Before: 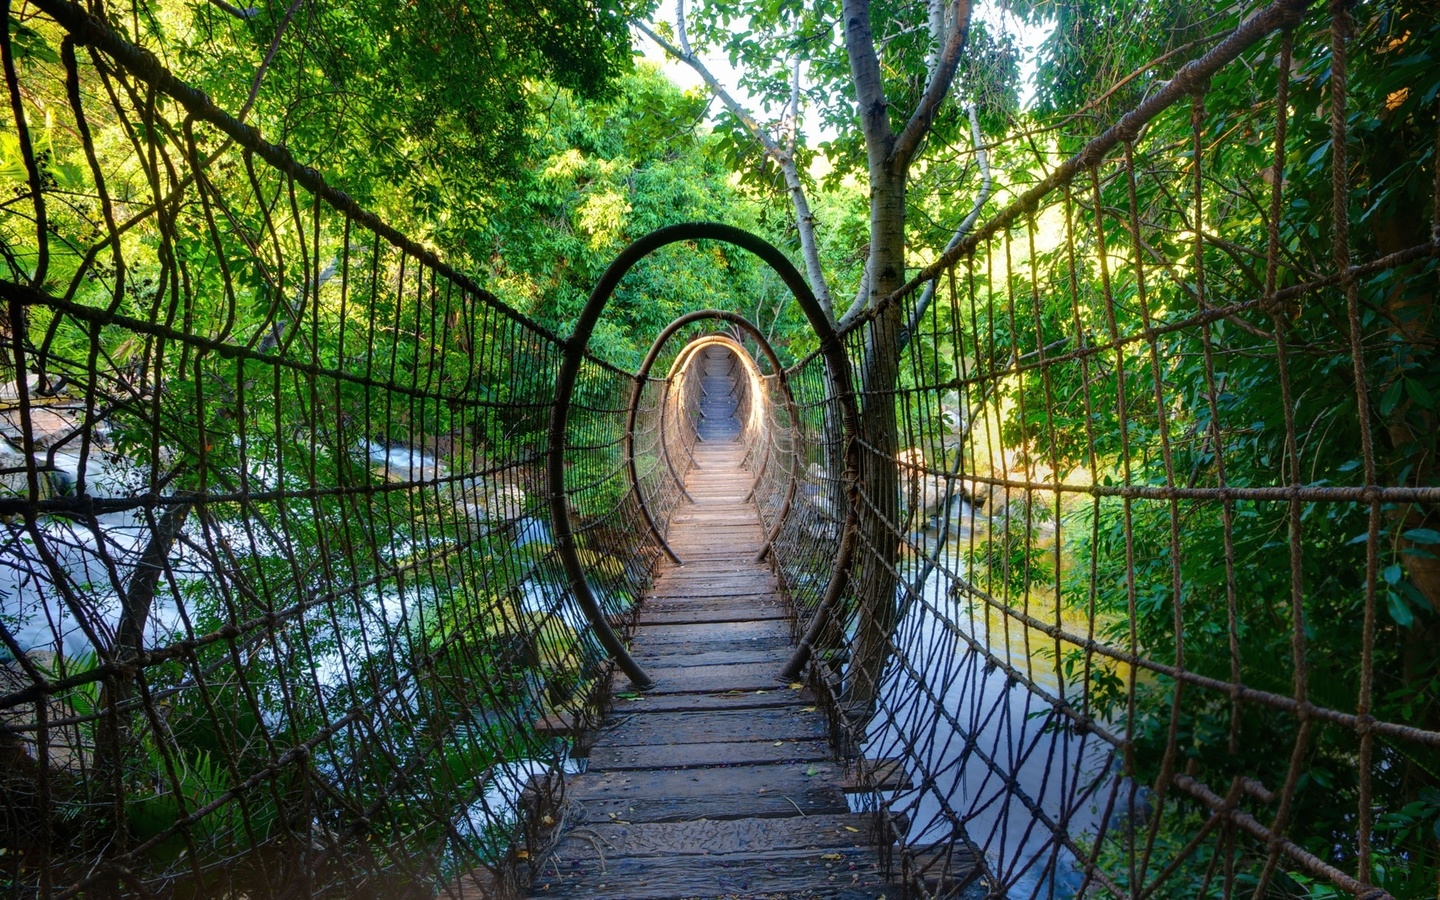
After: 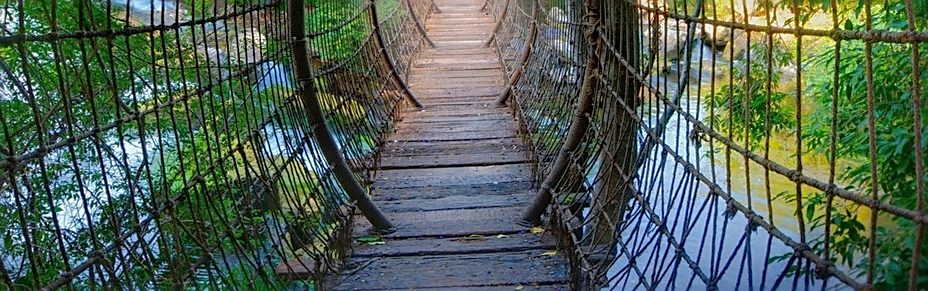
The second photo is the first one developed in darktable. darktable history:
sharpen: on, module defaults
shadows and highlights: on, module defaults
crop: left 18.026%, top 50.703%, right 17.479%, bottom 16.881%
